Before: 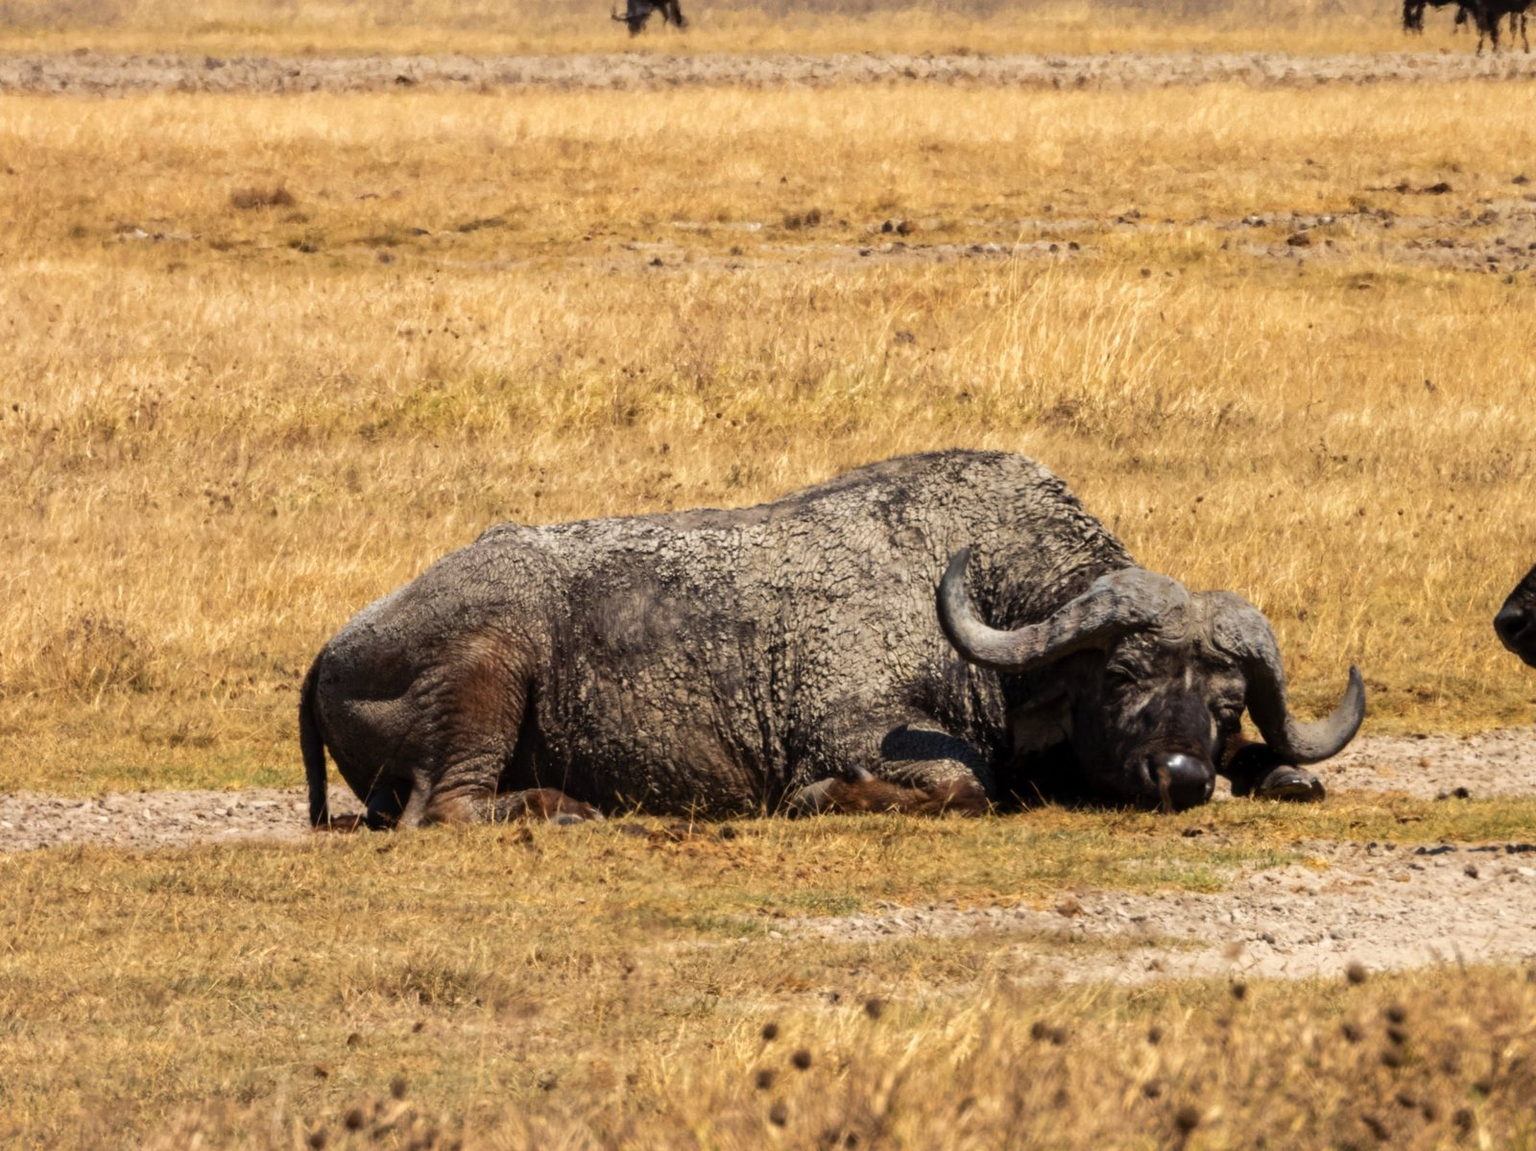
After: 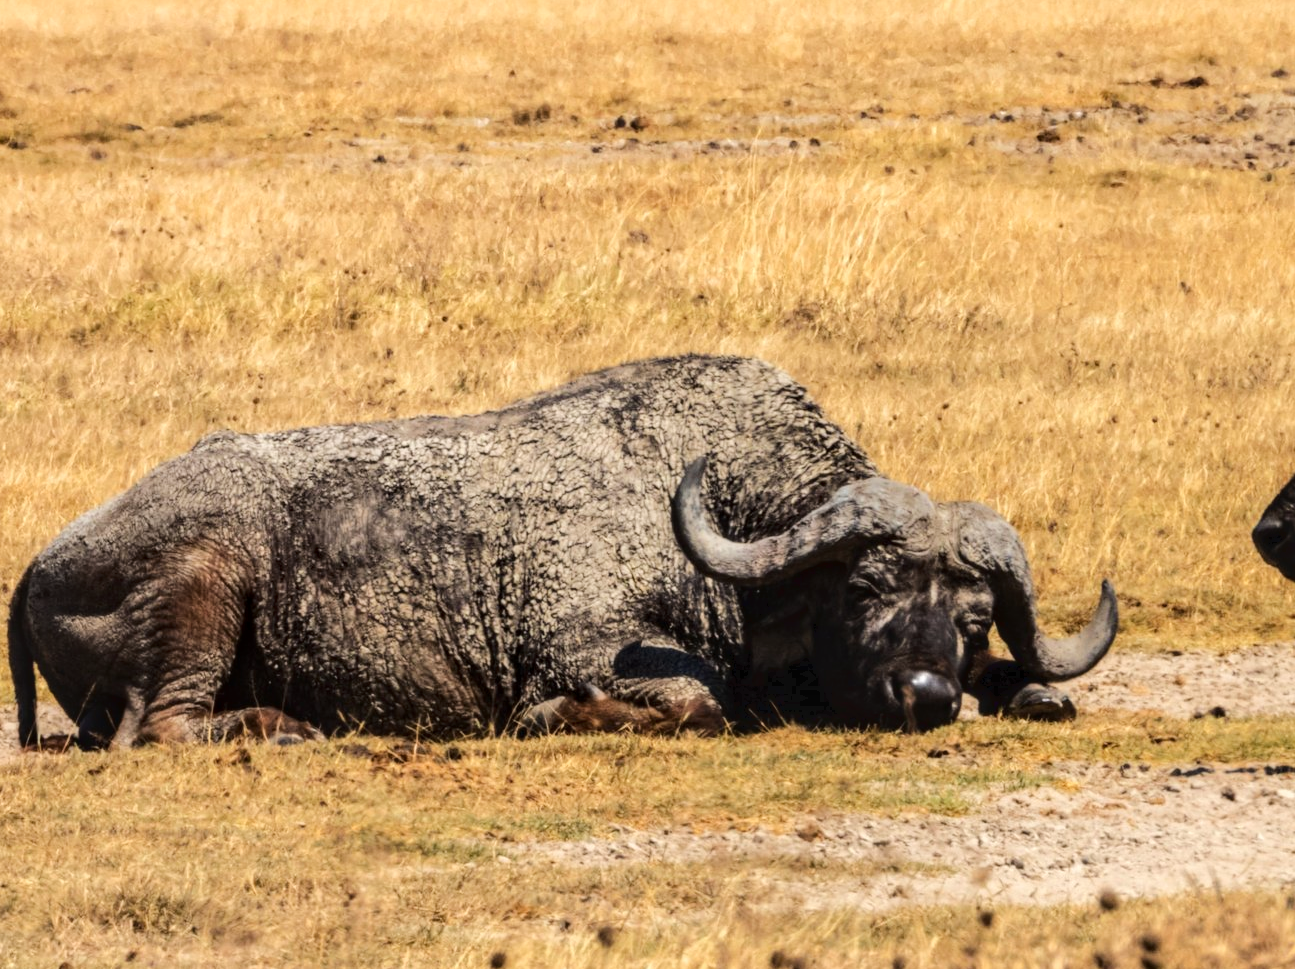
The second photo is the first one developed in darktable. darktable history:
contrast brightness saturation: saturation -0.061
local contrast: on, module defaults
crop: left 19.021%, top 9.53%, right 0%, bottom 9.581%
tone curve: curves: ch0 [(0, 0) (0.003, 0.02) (0.011, 0.023) (0.025, 0.028) (0.044, 0.045) (0.069, 0.063) (0.1, 0.09) (0.136, 0.122) (0.177, 0.166) (0.224, 0.223) (0.277, 0.297) (0.335, 0.384) (0.399, 0.461) (0.468, 0.549) (0.543, 0.632) (0.623, 0.705) (0.709, 0.772) (0.801, 0.844) (0.898, 0.91) (1, 1)], color space Lab, linked channels, preserve colors none
